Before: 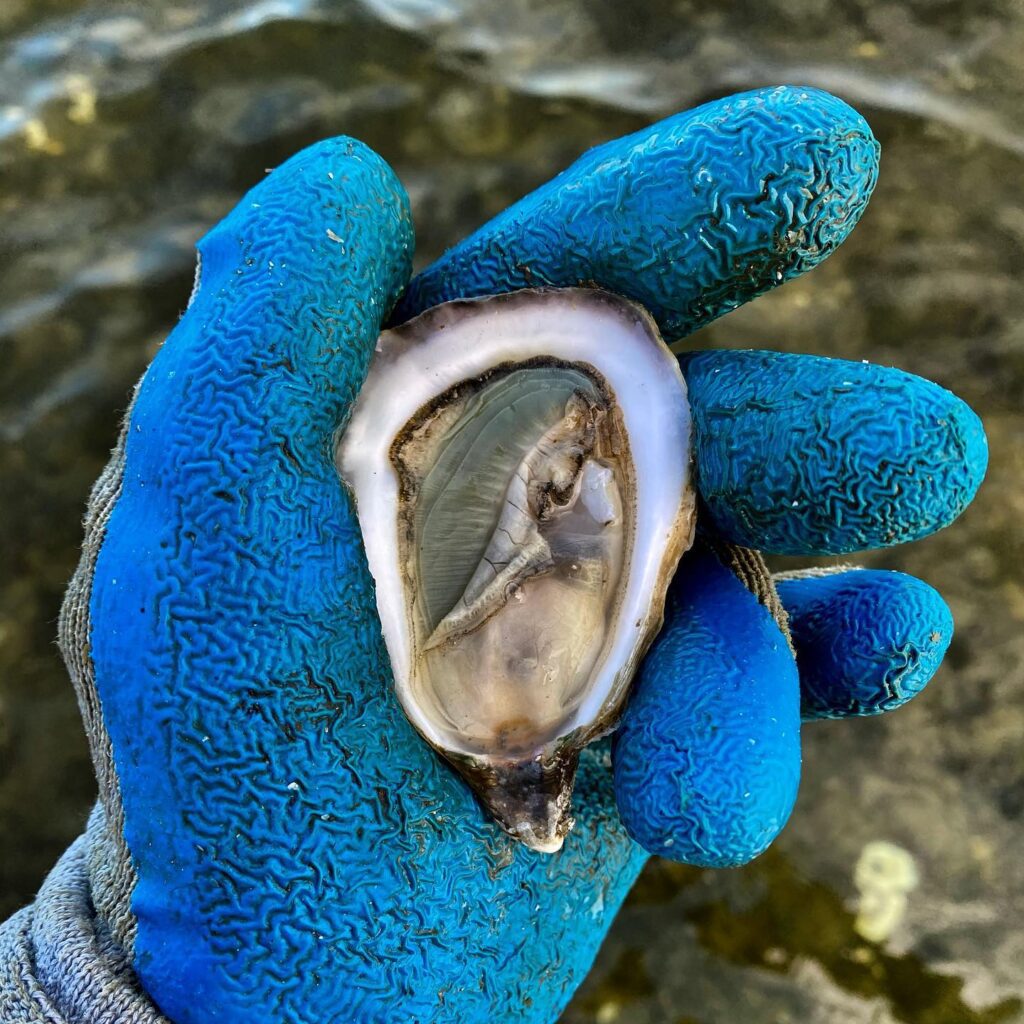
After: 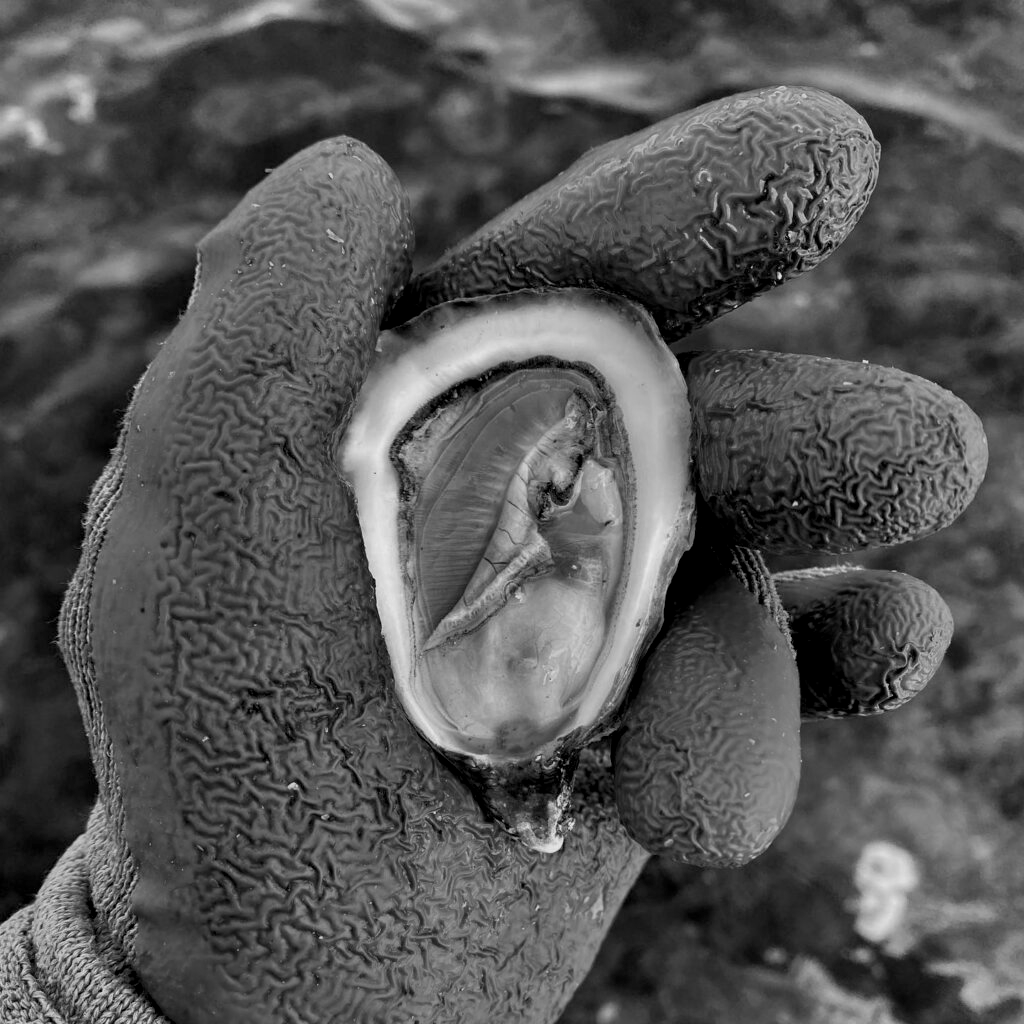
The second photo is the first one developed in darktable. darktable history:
monochrome: a 16.06, b 15.48, size 1
exposure: black level correction 0.006, exposure -0.226 EV, compensate highlight preservation false
